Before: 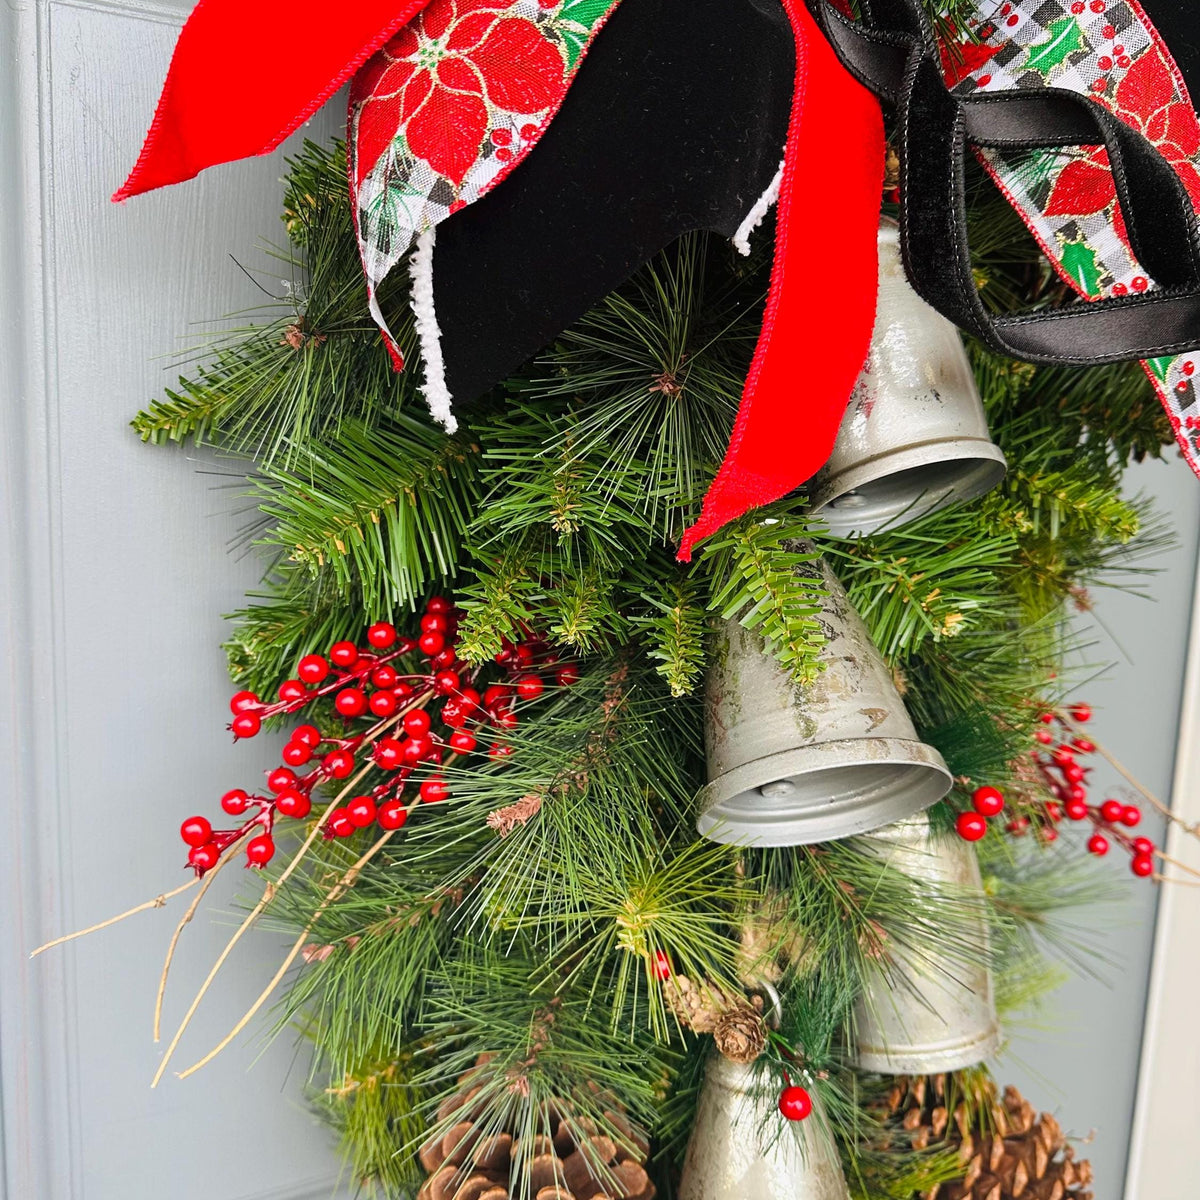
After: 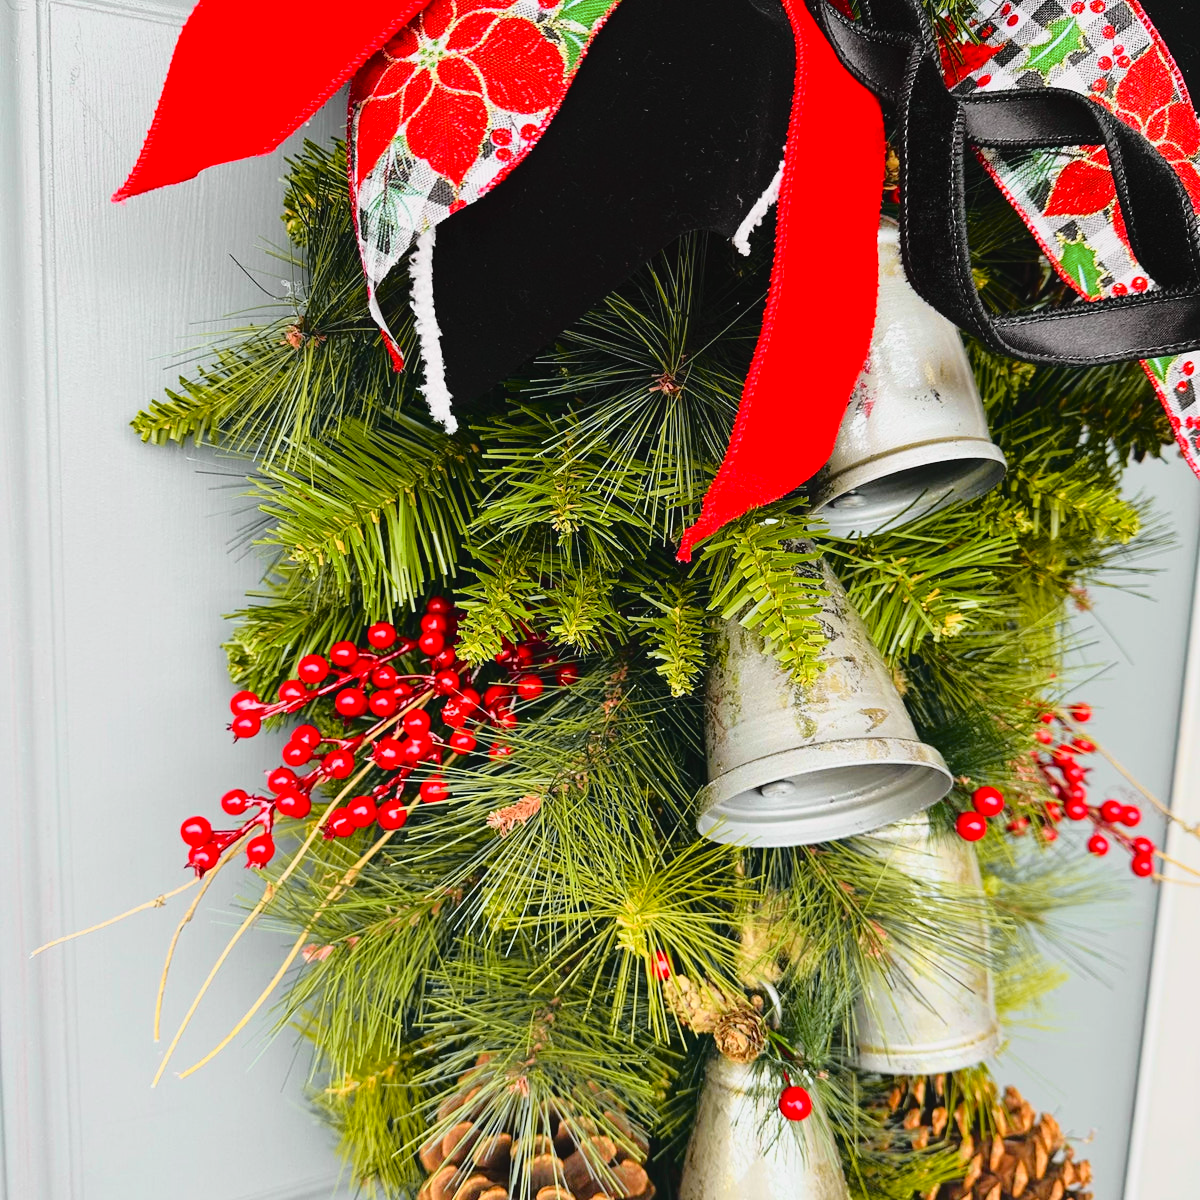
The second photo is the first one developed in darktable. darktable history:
white balance: red 0.988, blue 1.017
tone curve: curves: ch0 [(0, 0.029) (0.168, 0.142) (0.359, 0.44) (0.469, 0.544) (0.634, 0.722) (0.858, 0.903) (1, 0.968)]; ch1 [(0, 0) (0.437, 0.453) (0.472, 0.47) (0.502, 0.502) (0.54, 0.534) (0.57, 0.592) (0.618, 0.66) (0.699, 0.749) (0.859, 0.899) (1, 1)]; ch2 [(0, 0) (0.33, 0.301) (0.421, 0.443) (0.476, 0.498) (0.505, 0.503) (0.547, 0.557) (0.586, 0.634) (0.608, 0.676) (1, 1)], color space Lab, independent channels, preserve colors none
